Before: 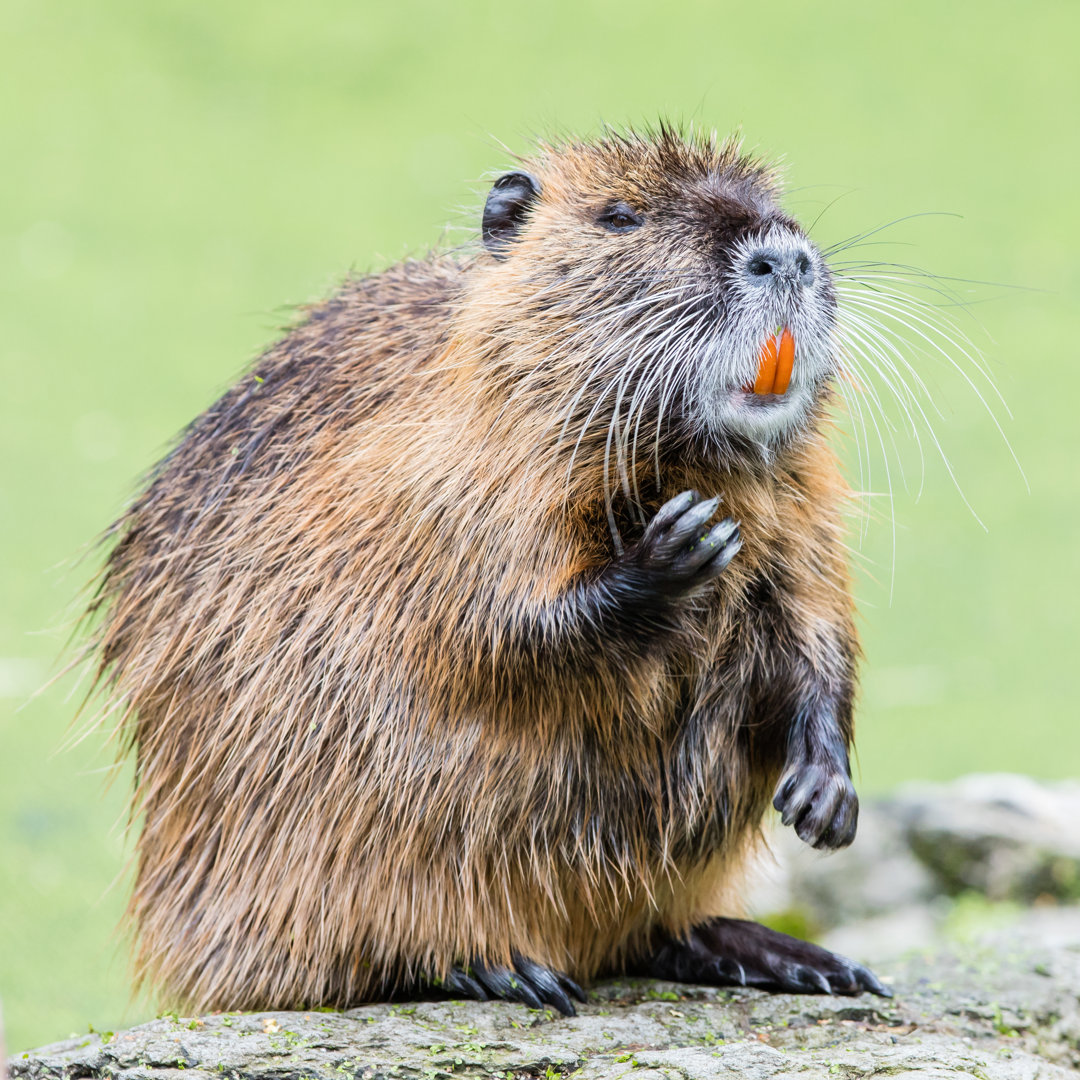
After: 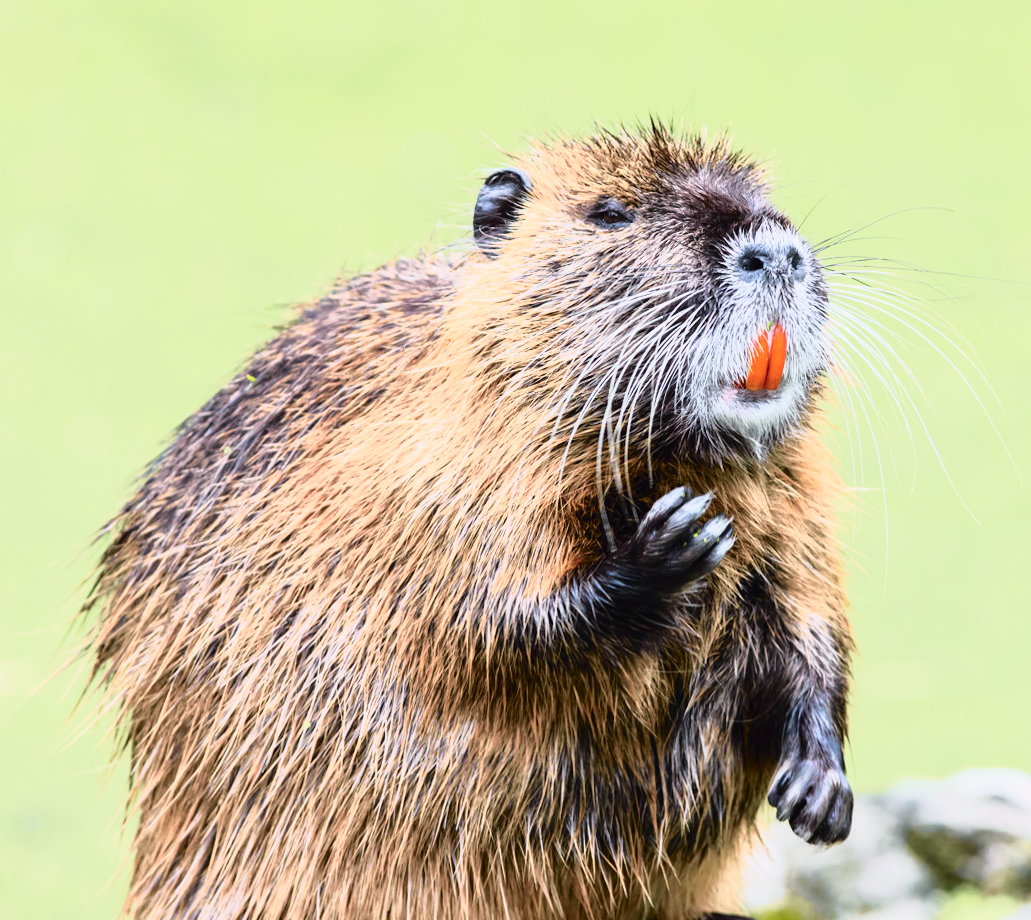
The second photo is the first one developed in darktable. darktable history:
color balance rgb: shadows lift › chroma 0.912%, shadows lift › hue 114.55°, global offset › luminance 0.491%, perceptual saturation grading › global saturation 0.611%, global vibrance 20%
contrast brightness saturation: contrast 0.147, brightness -0.014, saturation 0.103
tone curve: curves: ch0 [(0, 0) (0.105, 0.068) (0.195, 0.162) (0.283, 0.283) (0.384, 0.404) (0.485, 0.531) (0.638, 0.681) (0.795, 0.879) (1, 0.977)]; ch1 [(0, 0) (0.161, 0.092) (0.35, 0.33) (0.379, 0.401) (0.456, 0.469) (0.498, 0.503) (0.531, 0.537) (0.596, 0.621) (0.635, 0.671) (1, 1)]; ch2 [(0, 0) (0.371, 0.362) (0.437, 0.437) (0.483, 0.484) (0.53, 0.515) (0.56, 0.58) (0.622, 0.606) (1, 1)], color space Lab, independent channels, preserve colors none
crop and rotate: angle 0.368°, left 0.393%, right 3.47%, bottom 14.187%
